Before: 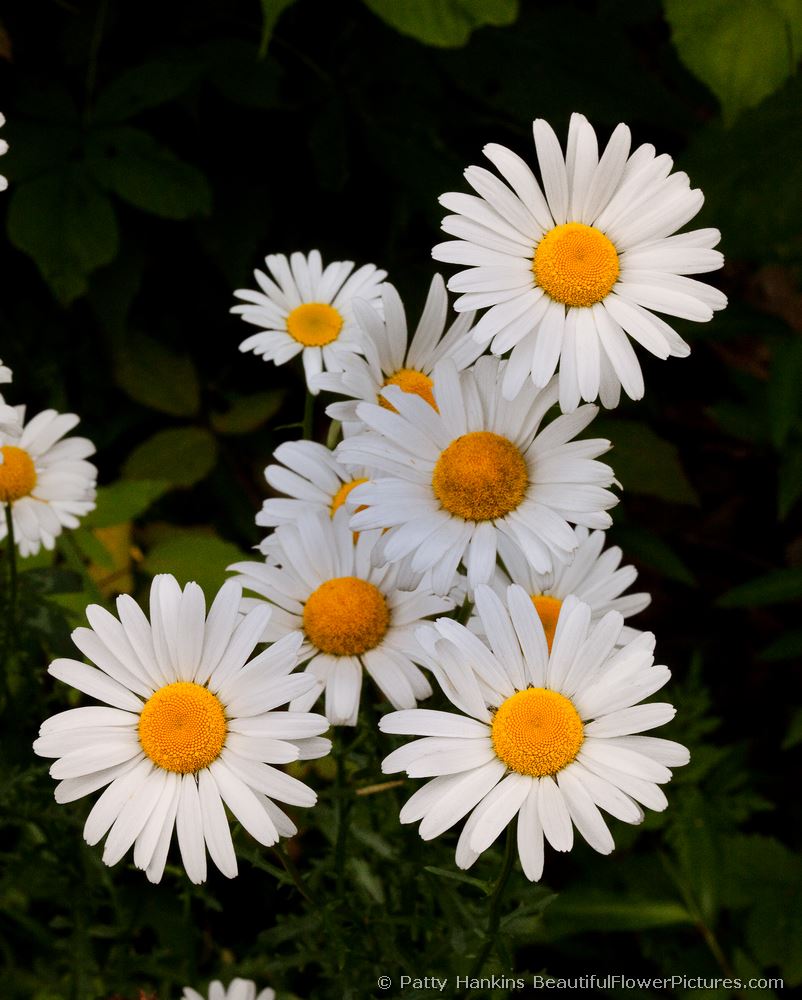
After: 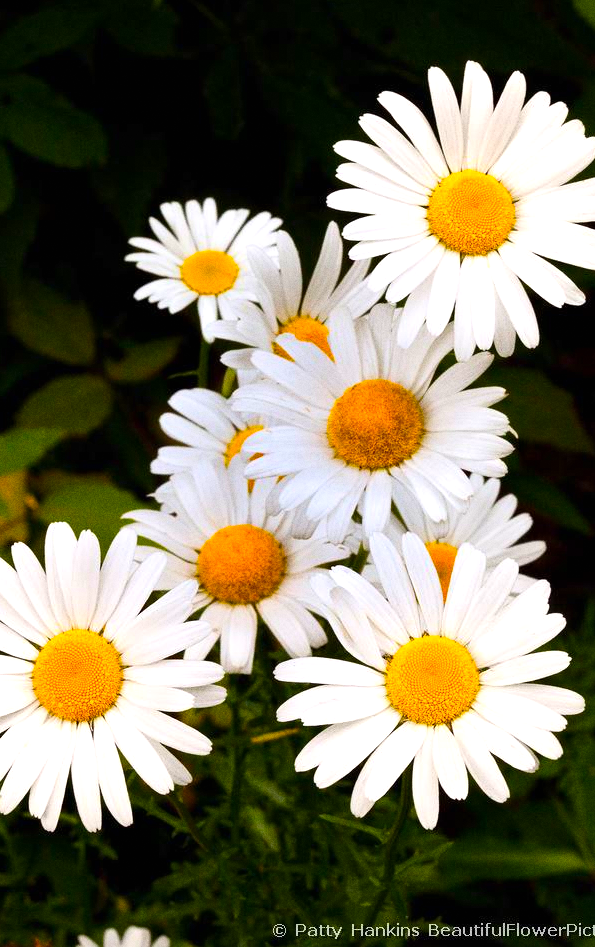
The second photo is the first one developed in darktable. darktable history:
color balance rgb: linear chroma grading › global chroma 15%, perceptual saturation grading › global saturation 30%
grain: coarseness 0.09 ISO
exposure: black level correction 0, exposure 0.7 EV, compensate exposure bias true, compensate highlight preservation false
crop and rotate: left 13.15%, top 5.251%, right 12.609%
